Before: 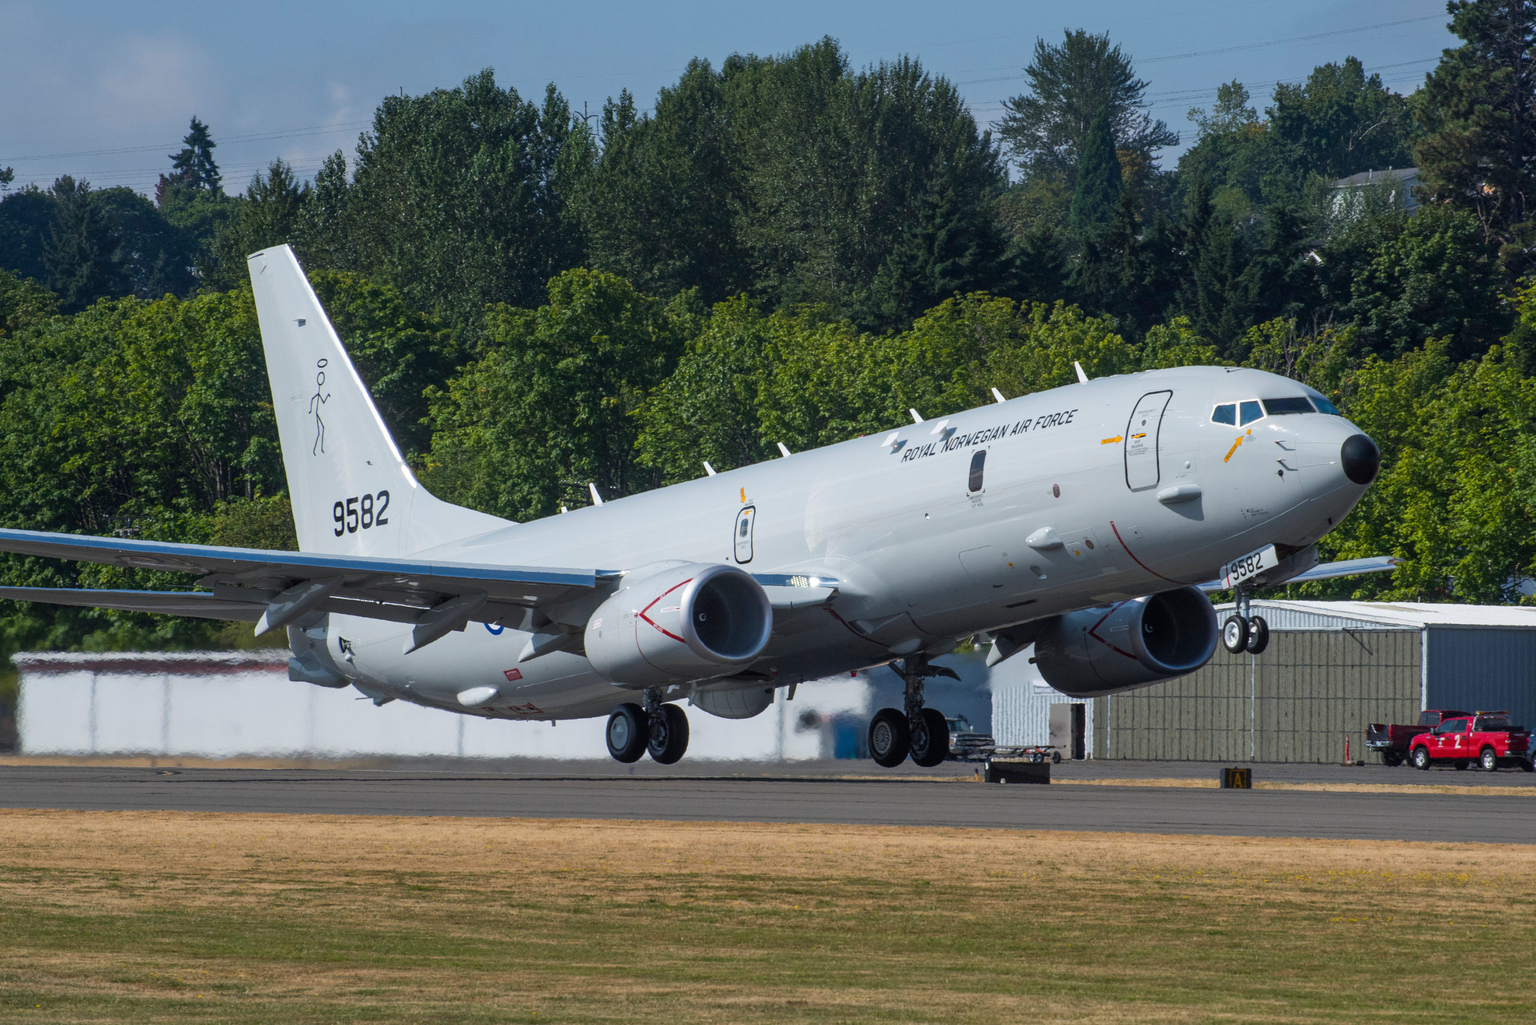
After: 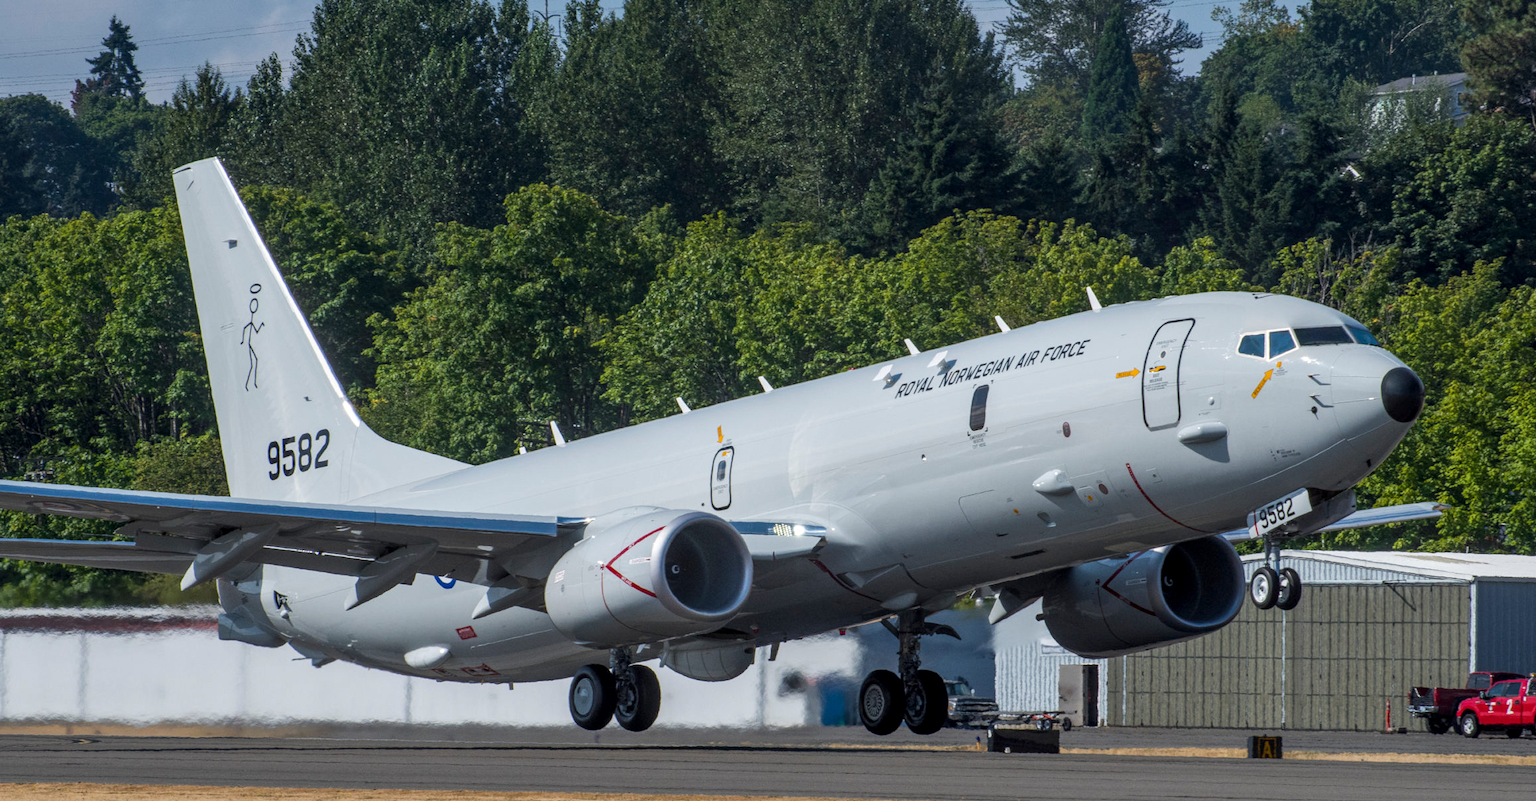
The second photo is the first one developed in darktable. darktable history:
local contrast: on, module defaults
crop: left 5.966%, top 9.996%, right 3.488%, bottom 19.202%
